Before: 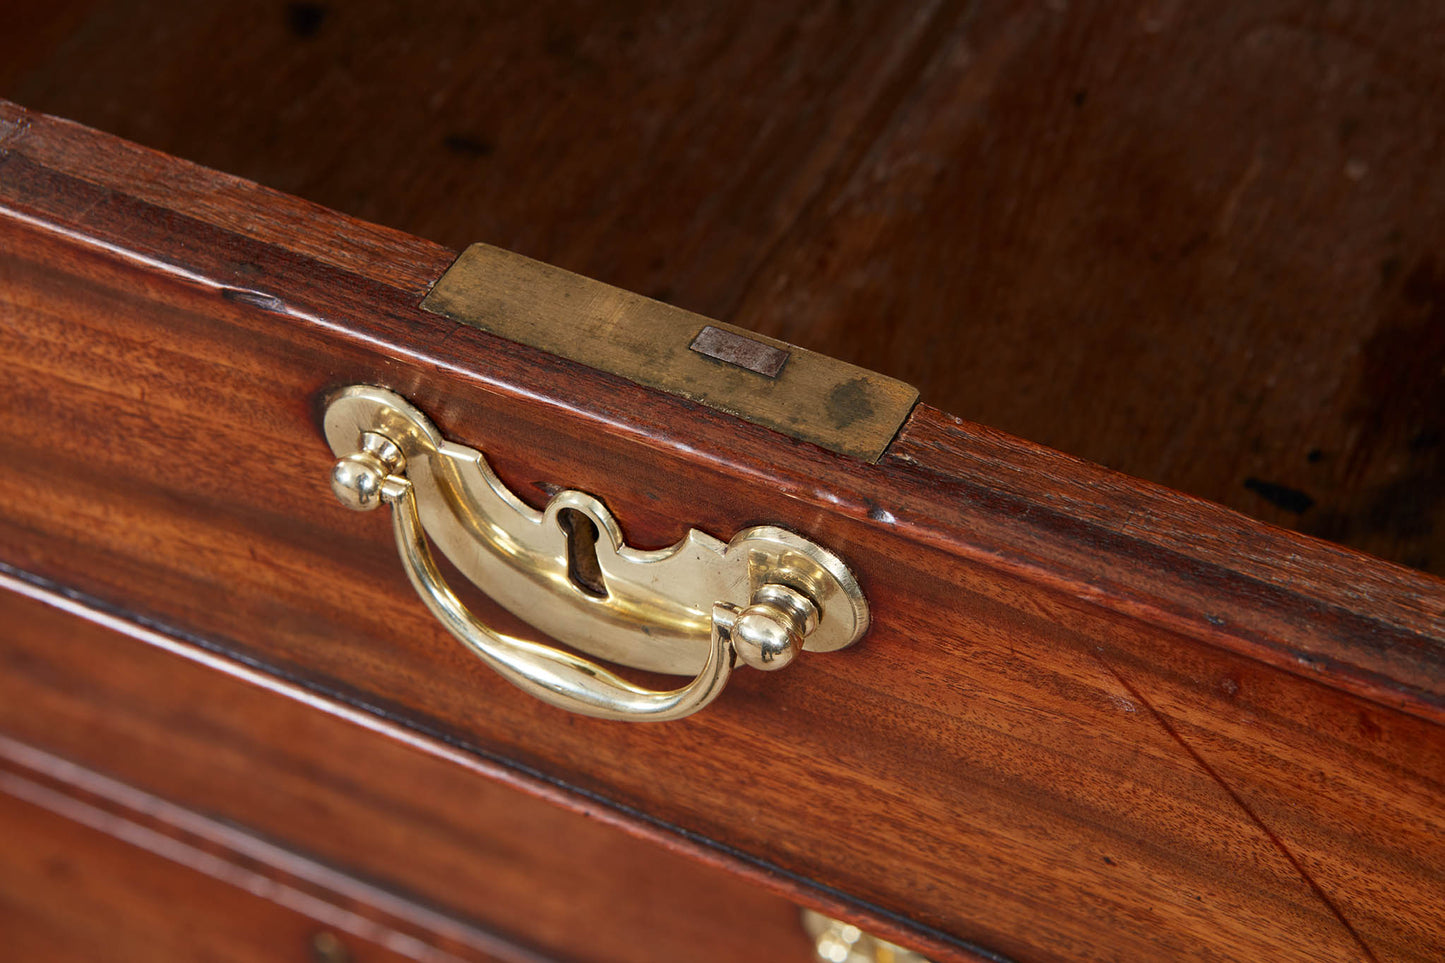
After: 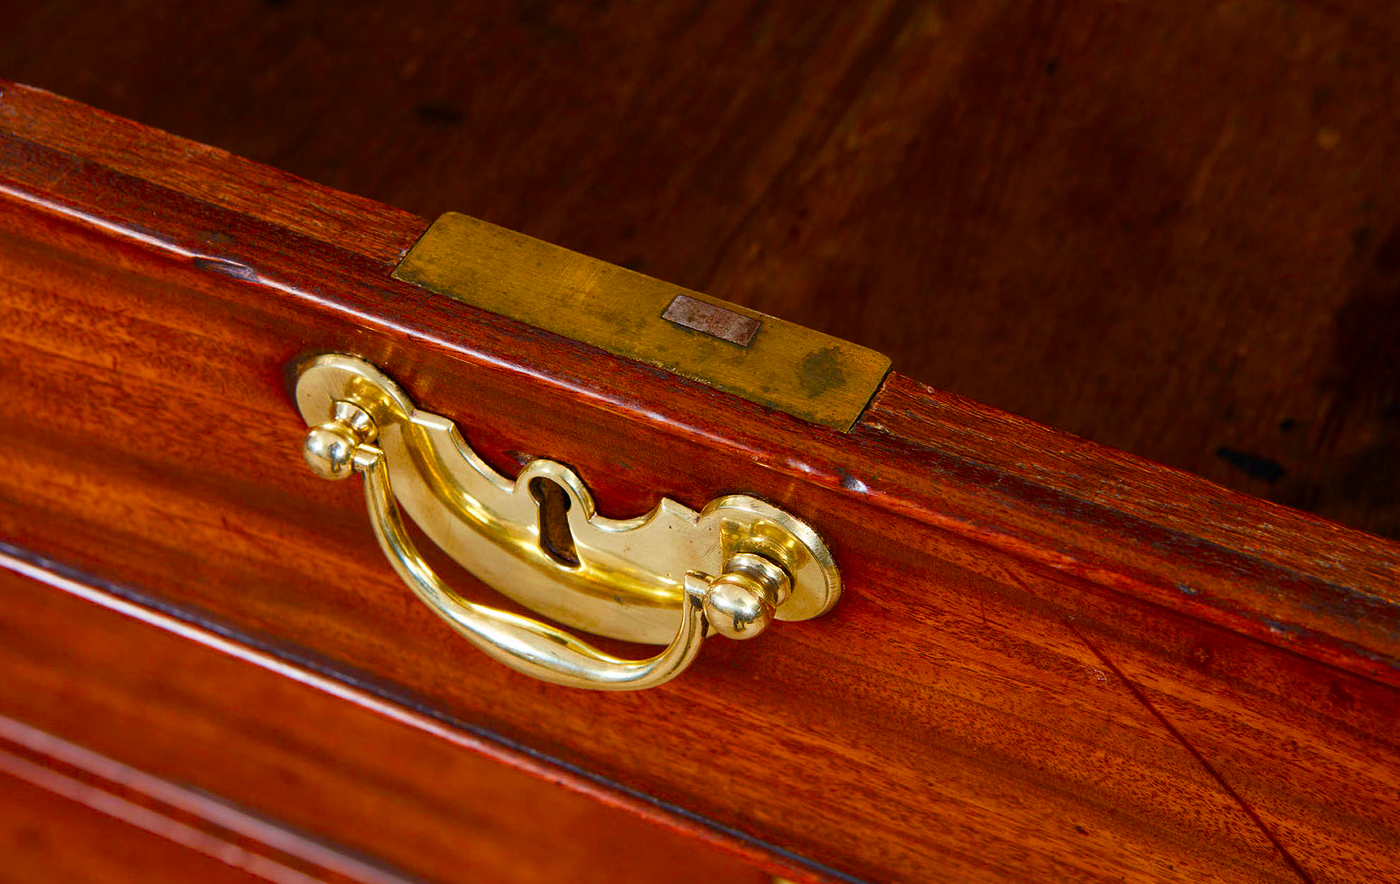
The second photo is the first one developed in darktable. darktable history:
color balance rgb: perceptual saturation grading › global saturation 20%, perceptual saturation grading › highlights -25%, perceptual saturation grading › shadows 25%, global vibrance 50%
crop: left 1.964%, top 3.251%, right 1.122%, bottom 4.933%
color zones: curves: ch0 [(0, 0.613) (0.01, 0.613) (0.245, 0.448) (0.498, 0.529) (0.642, 0.665) (0.879, 0.777) (0.99, 0.613)]; ch1 [(0, 0) (0.143, 0) (0.286, 0) (0.429, 0) (0.571, 0) (0.714, 0) (0.857, 0)], mix -121.96%
